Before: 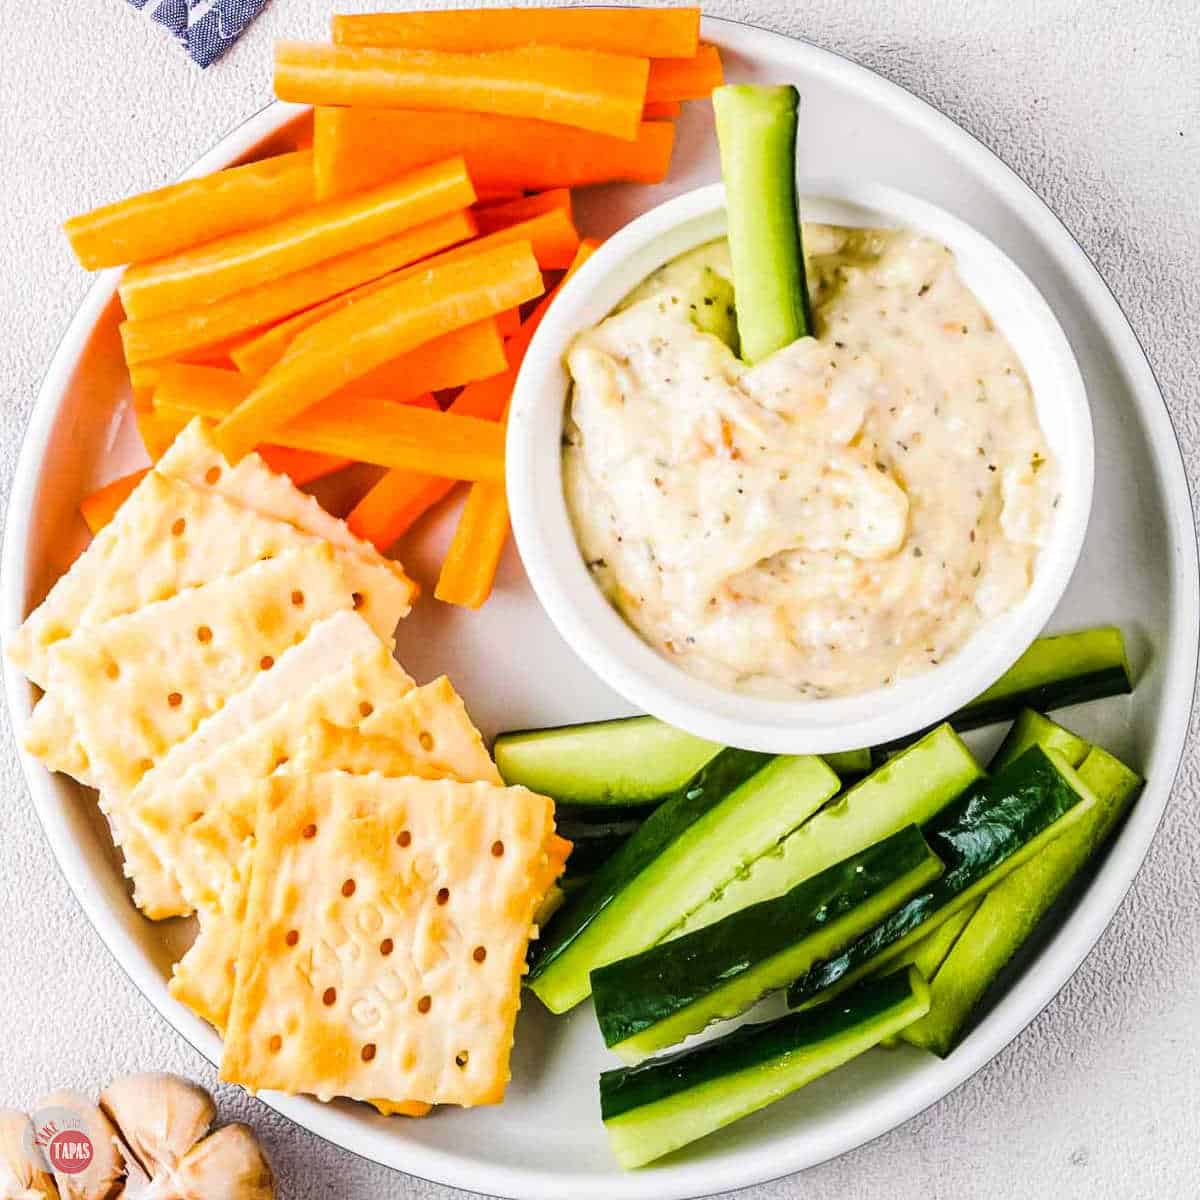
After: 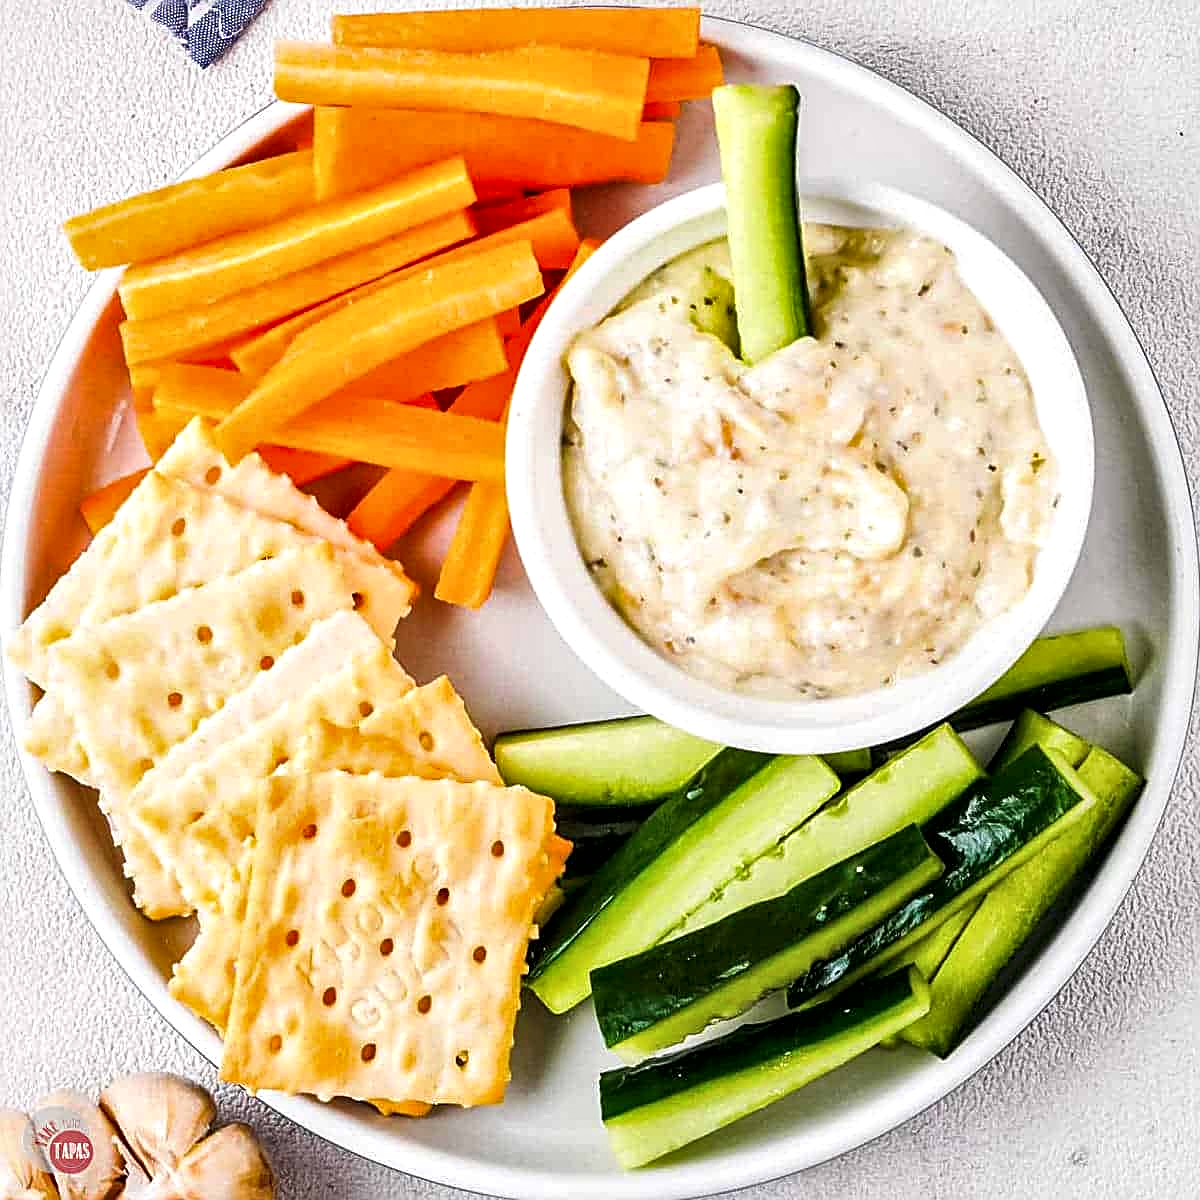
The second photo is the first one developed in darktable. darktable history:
local contrast: mode bilateral grid, contrast 51, coarseness 49, detail 150%, midtone range 0.2
sharpen: amount 0.57
